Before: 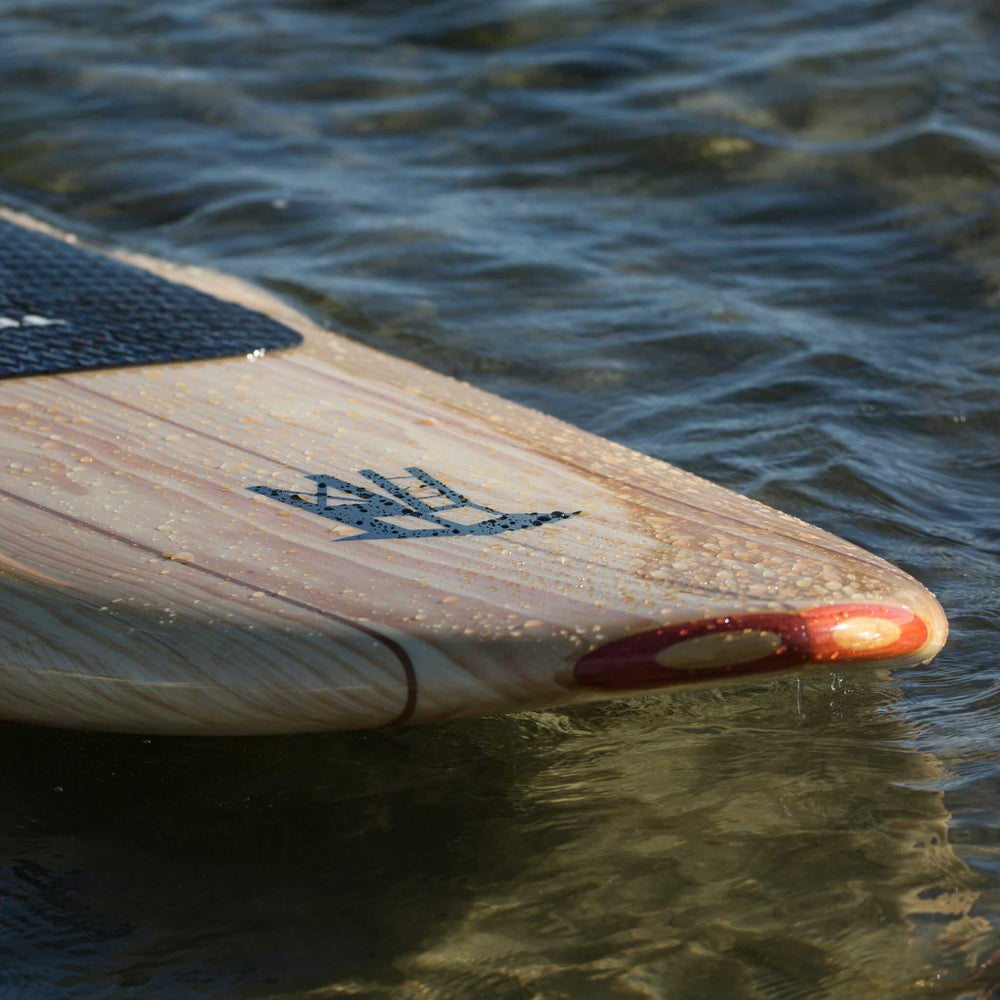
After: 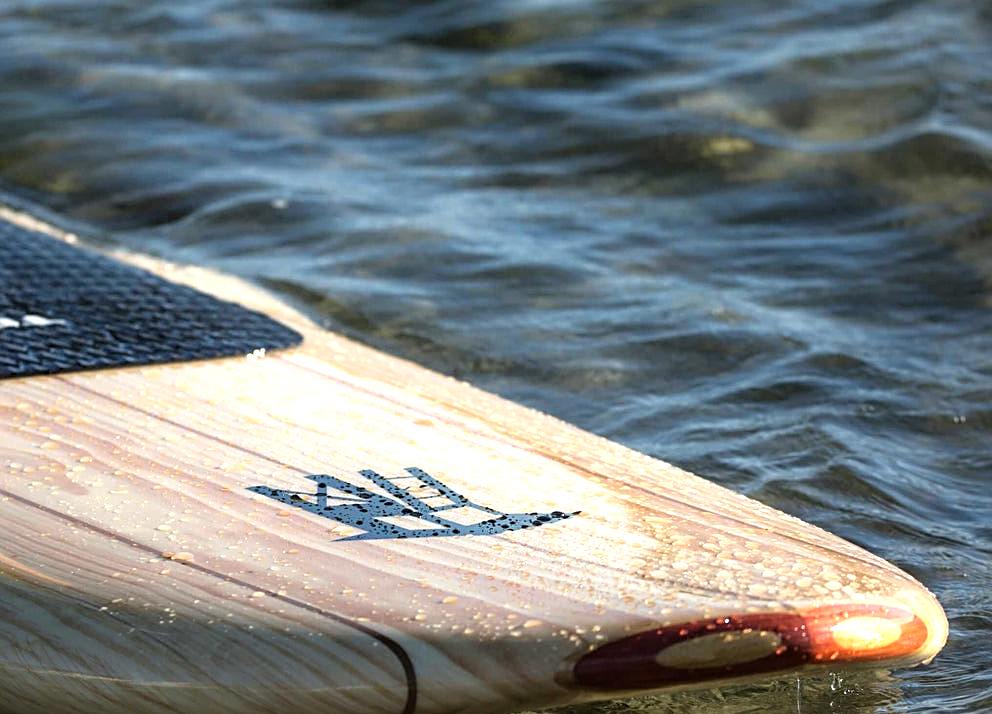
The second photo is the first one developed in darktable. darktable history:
crop: right 0.001%, bottom 28.538%
tone equalizer: -8 EV -1.04 EV, -7 EV -1.04 EV, -6 EV -0.86 EV, -5 EV -0.581 EV, -3 EV 0.609 EV, -2 EV 0.841 EV, -1 EV 1.01 EV, +0 EV 1.08 EV
sharpen: on, module defaults
